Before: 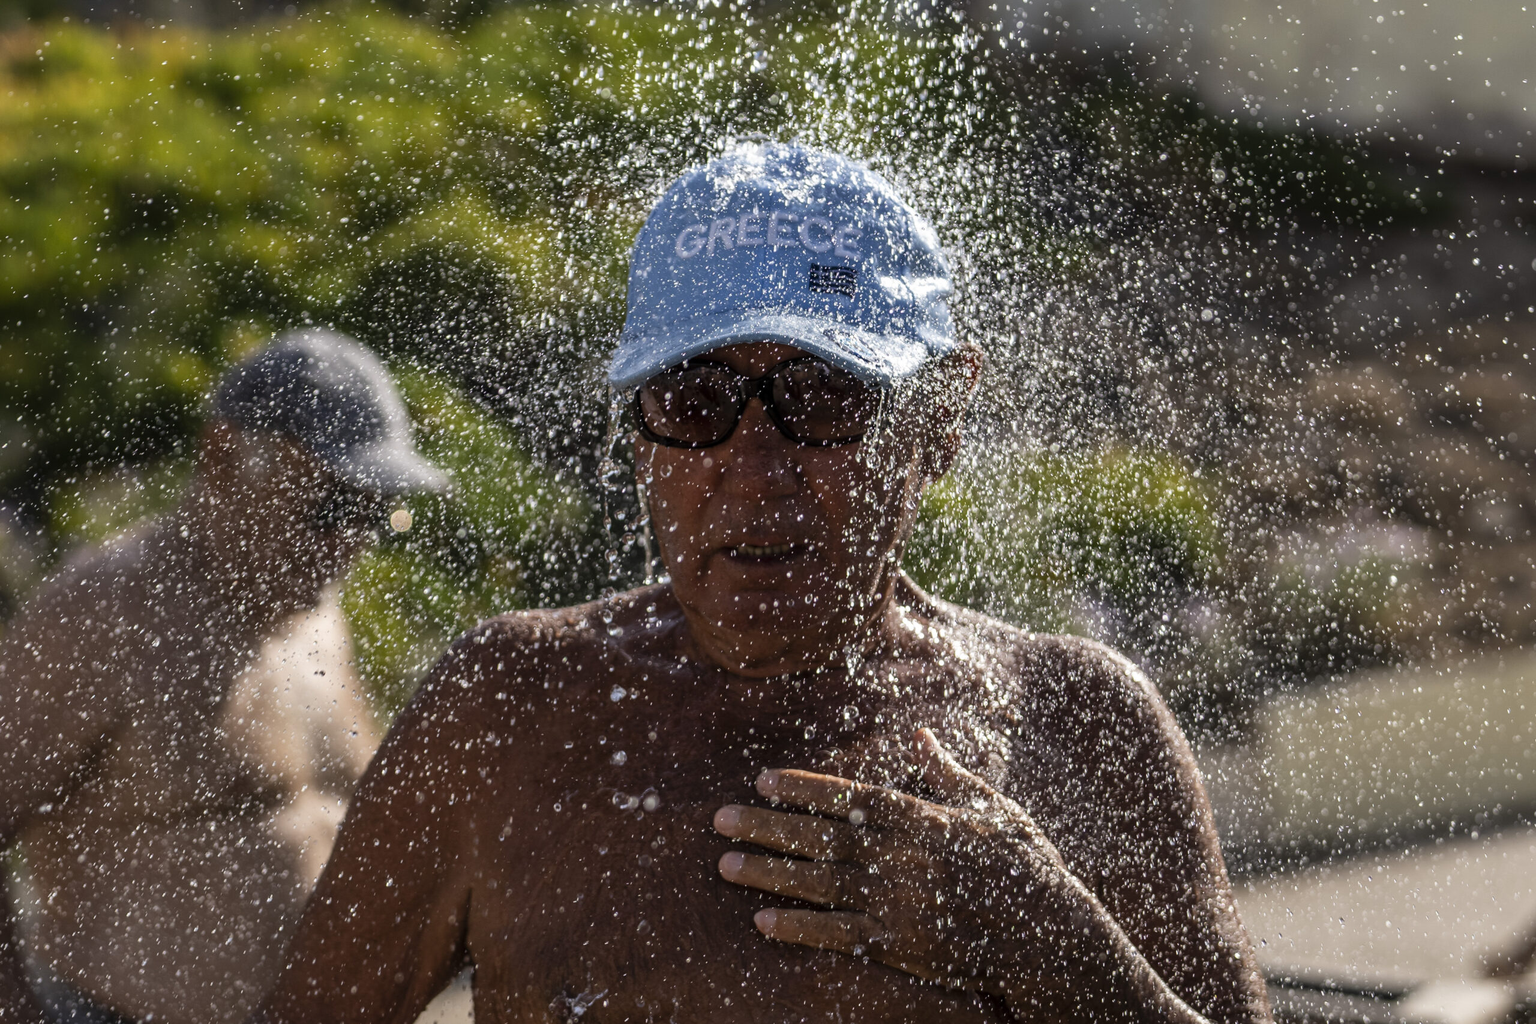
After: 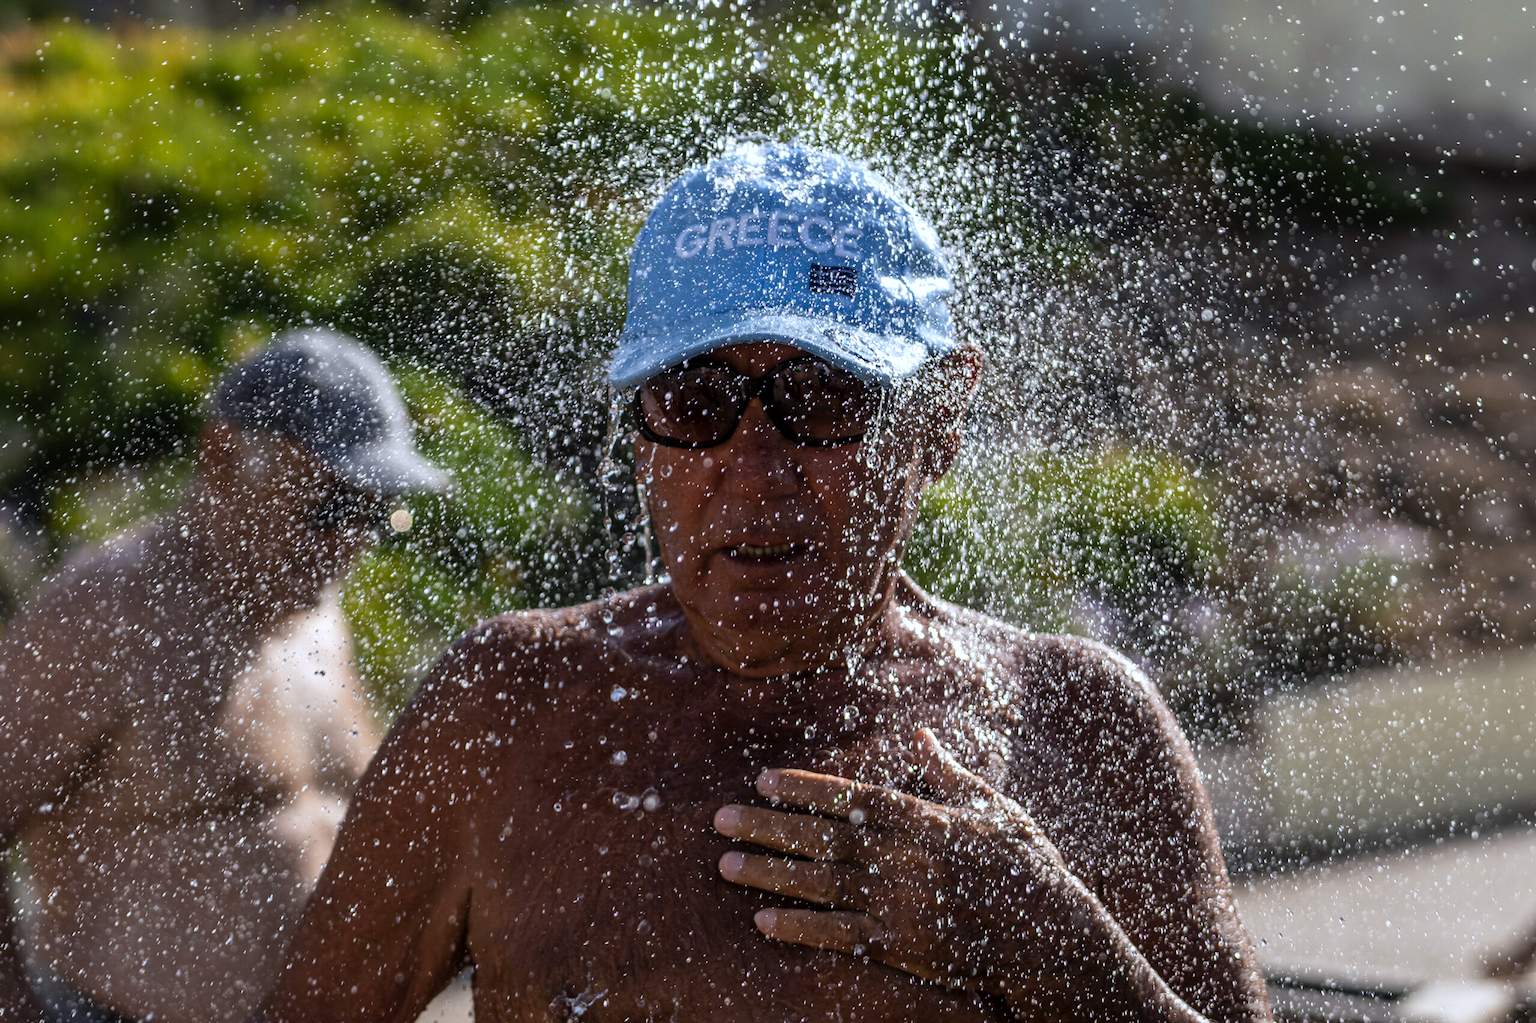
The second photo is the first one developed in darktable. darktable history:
exposure: exposure 0.15 EV, compensate highlight preservation false
white balance: red 0.954, blue 1.079
